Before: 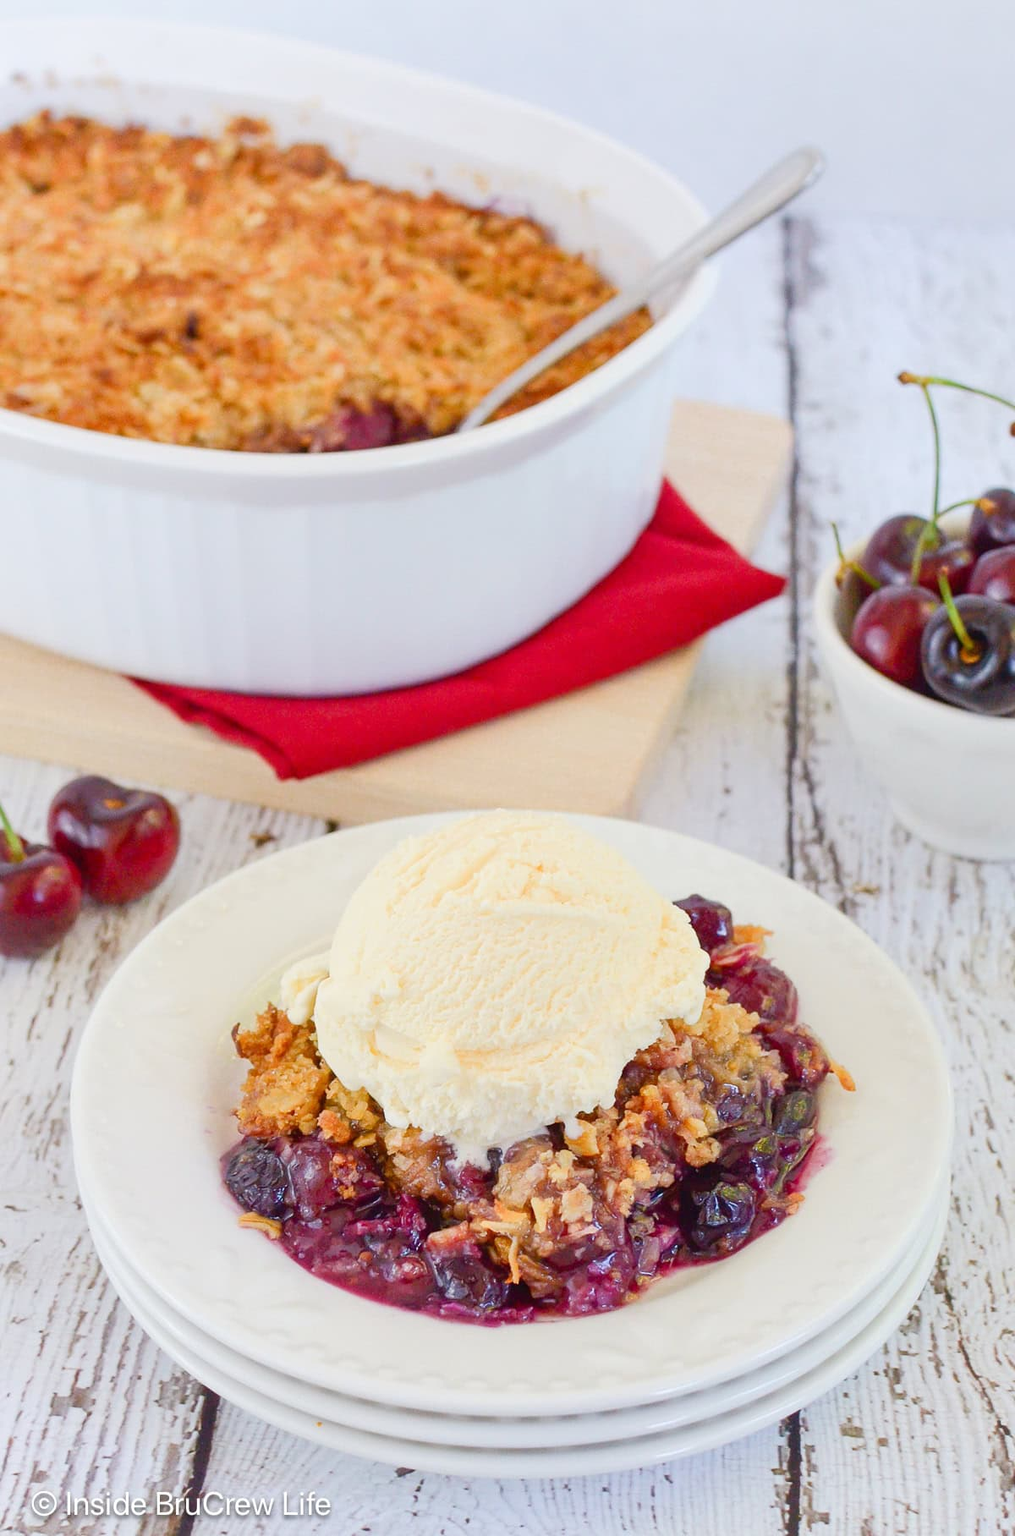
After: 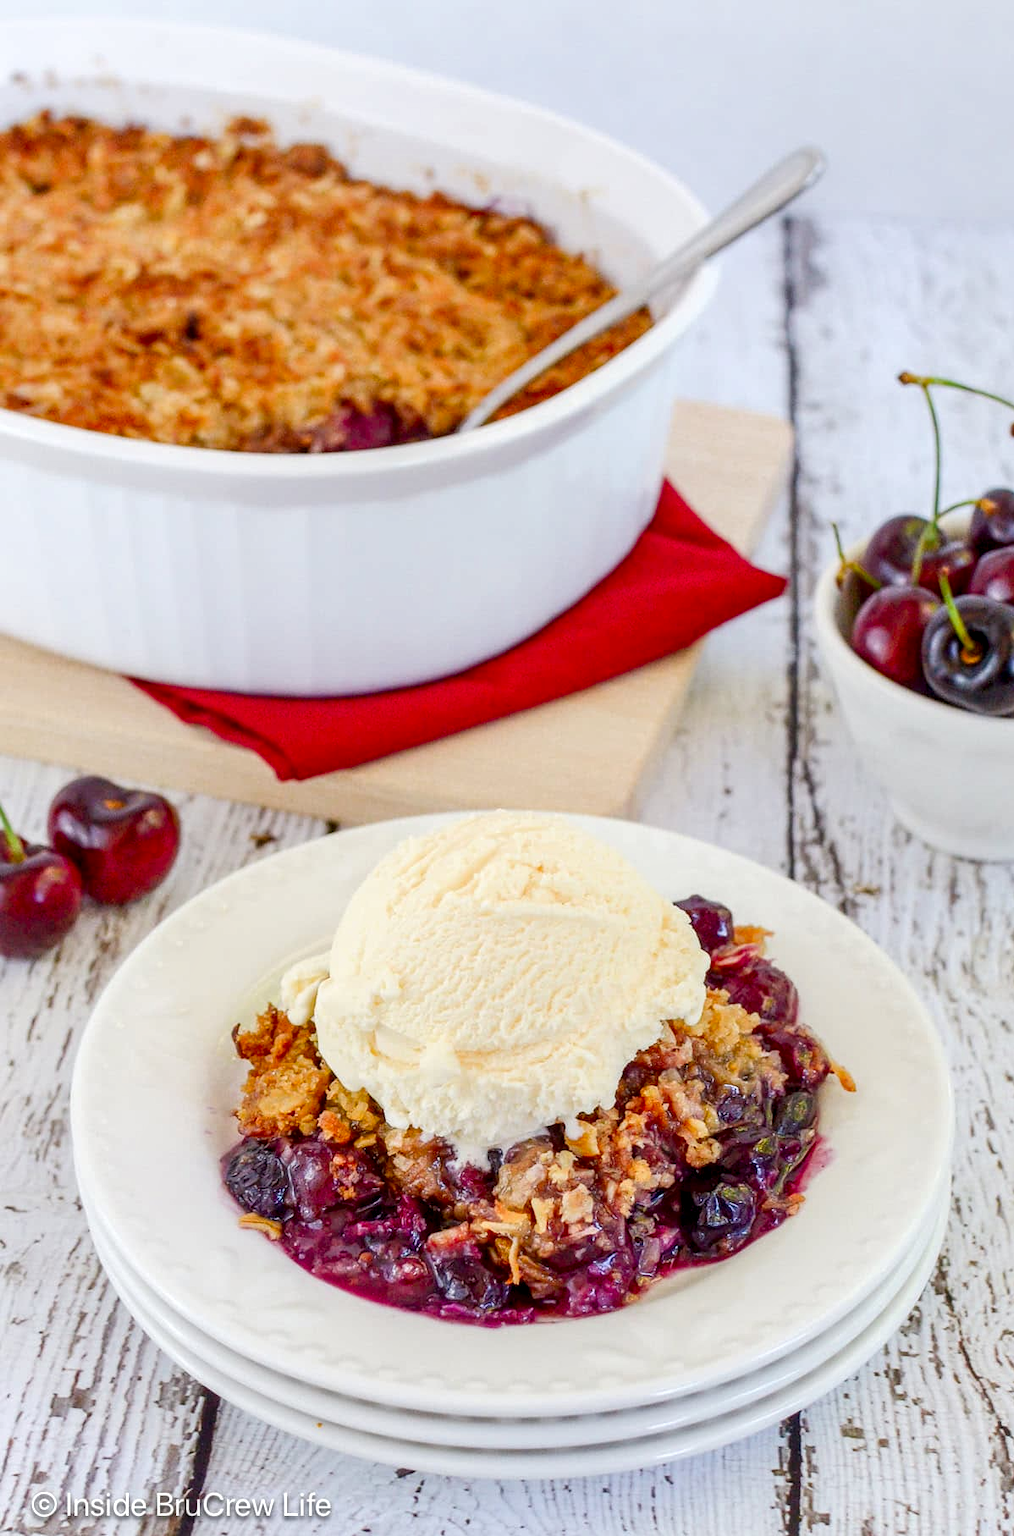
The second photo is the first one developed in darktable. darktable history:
local contrast: detail 150%
vibrance: vibrance 78%
